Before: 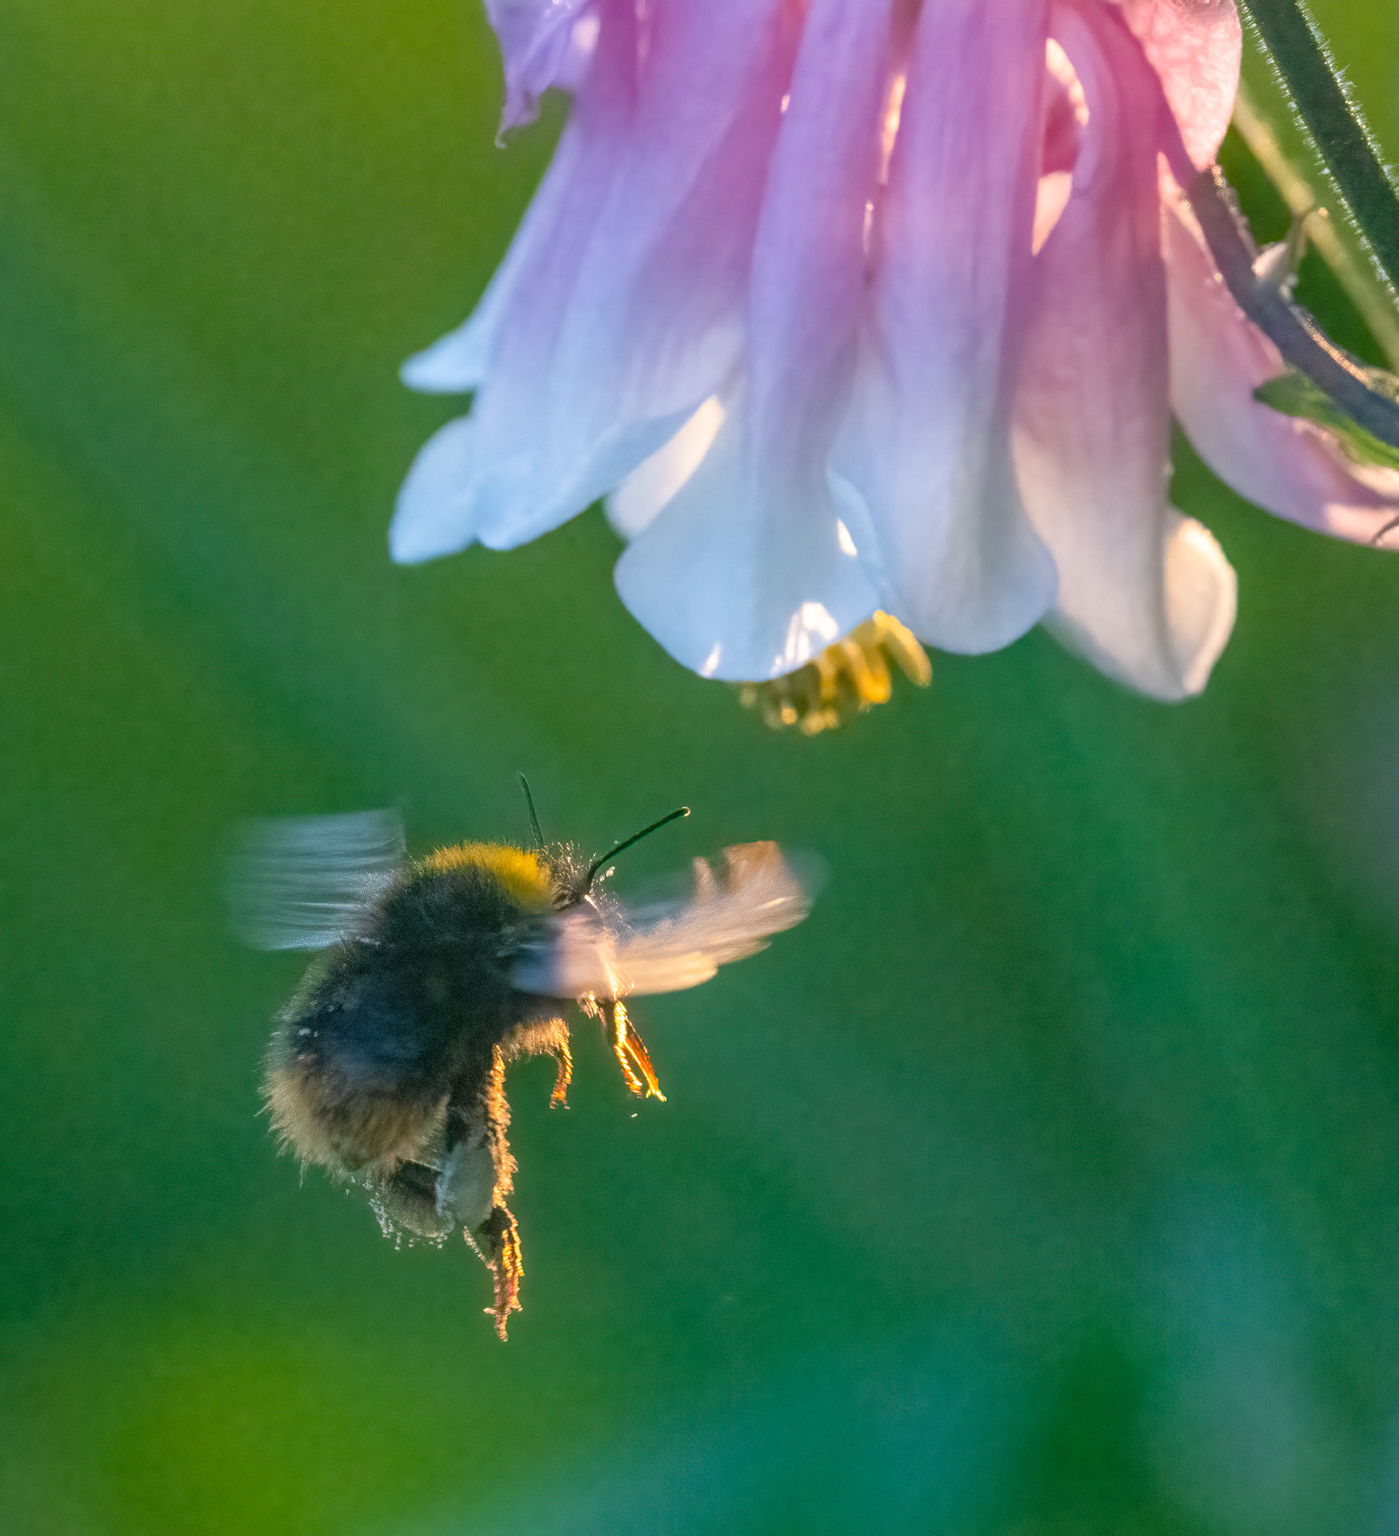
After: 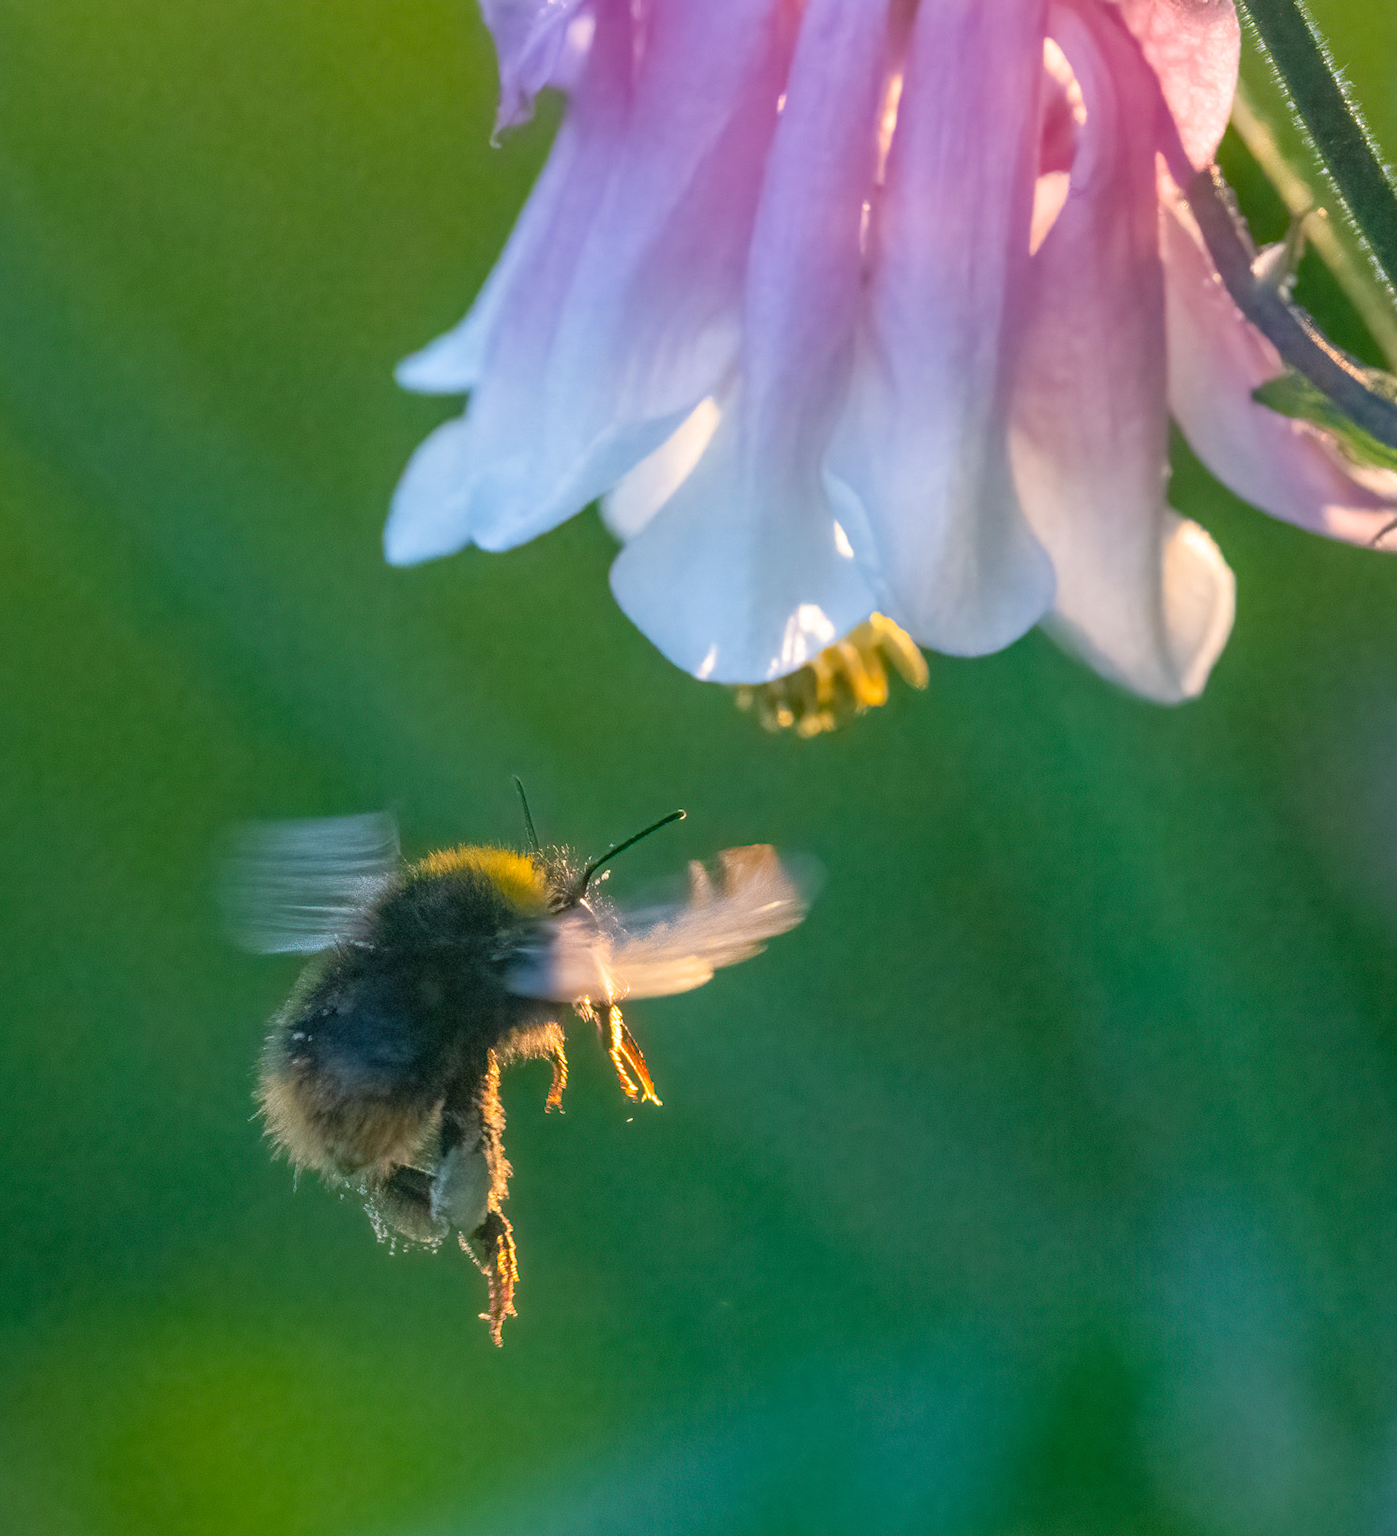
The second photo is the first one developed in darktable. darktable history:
crop and rotate: left 0.555%, top 0.178%, bottom 0.268%
